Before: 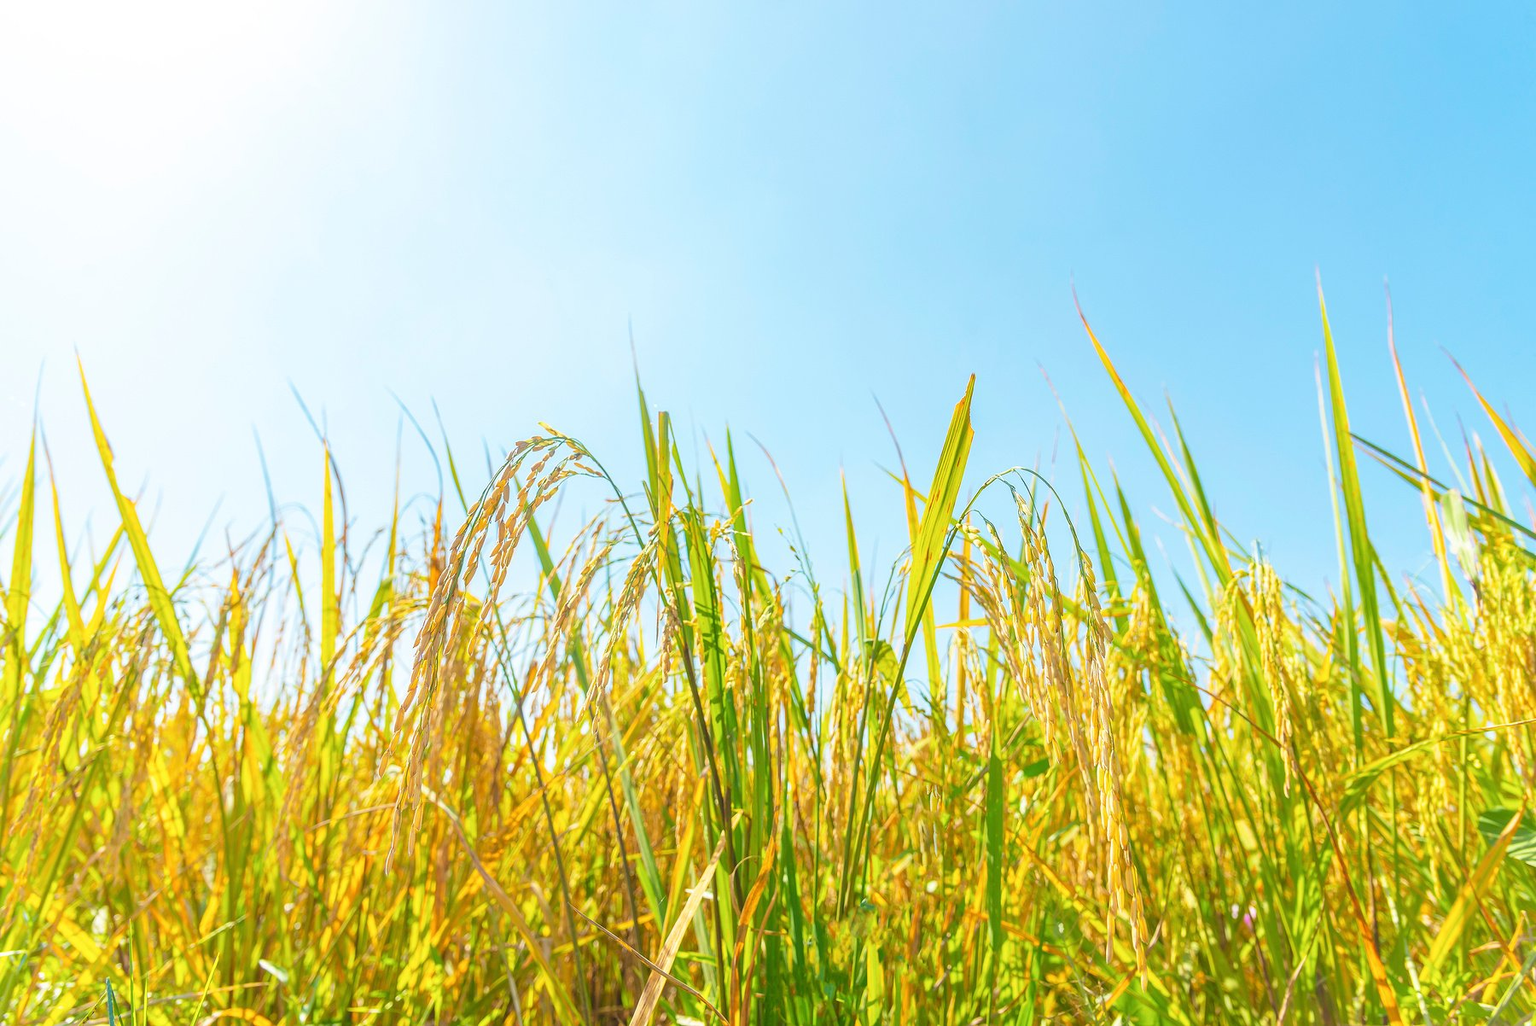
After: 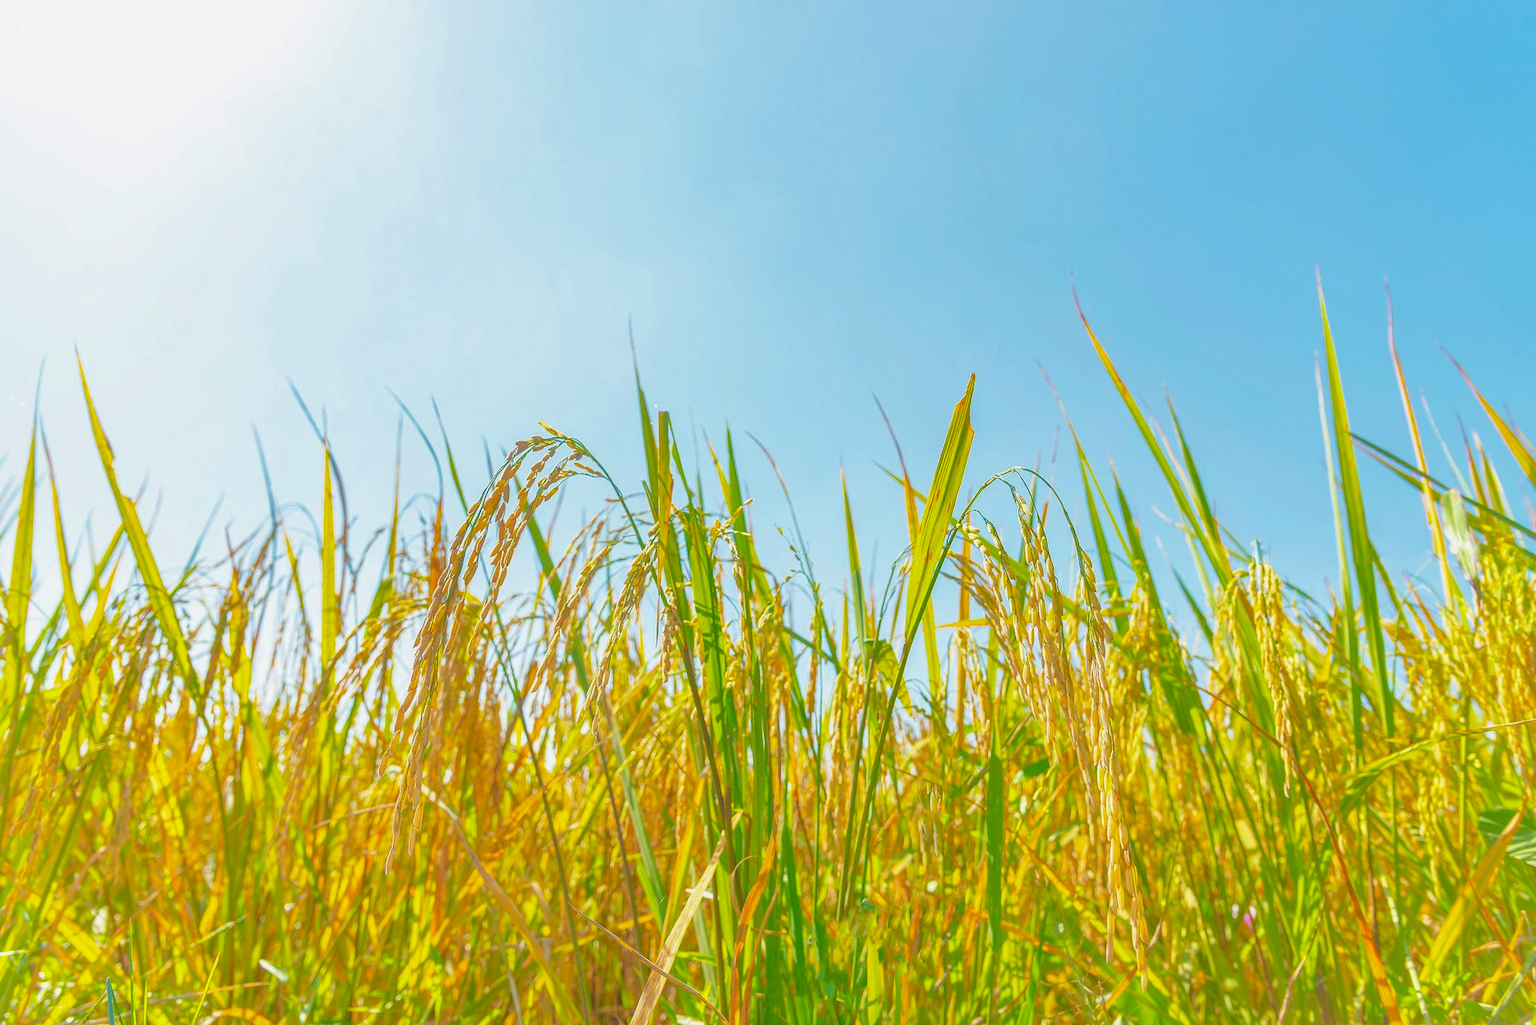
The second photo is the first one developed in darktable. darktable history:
tone curve: curves: ch0 [(0, 0) (0.004, 0.008) (0.077, 0.156) (0.169, 0.29) (0.774, 0.774) (1, 1)], color space Lab, linked channels, preserve colors none
exposure: exposure -0.072 EV, compensate highlight preservation false
shadows and highlights: on, module defaults
